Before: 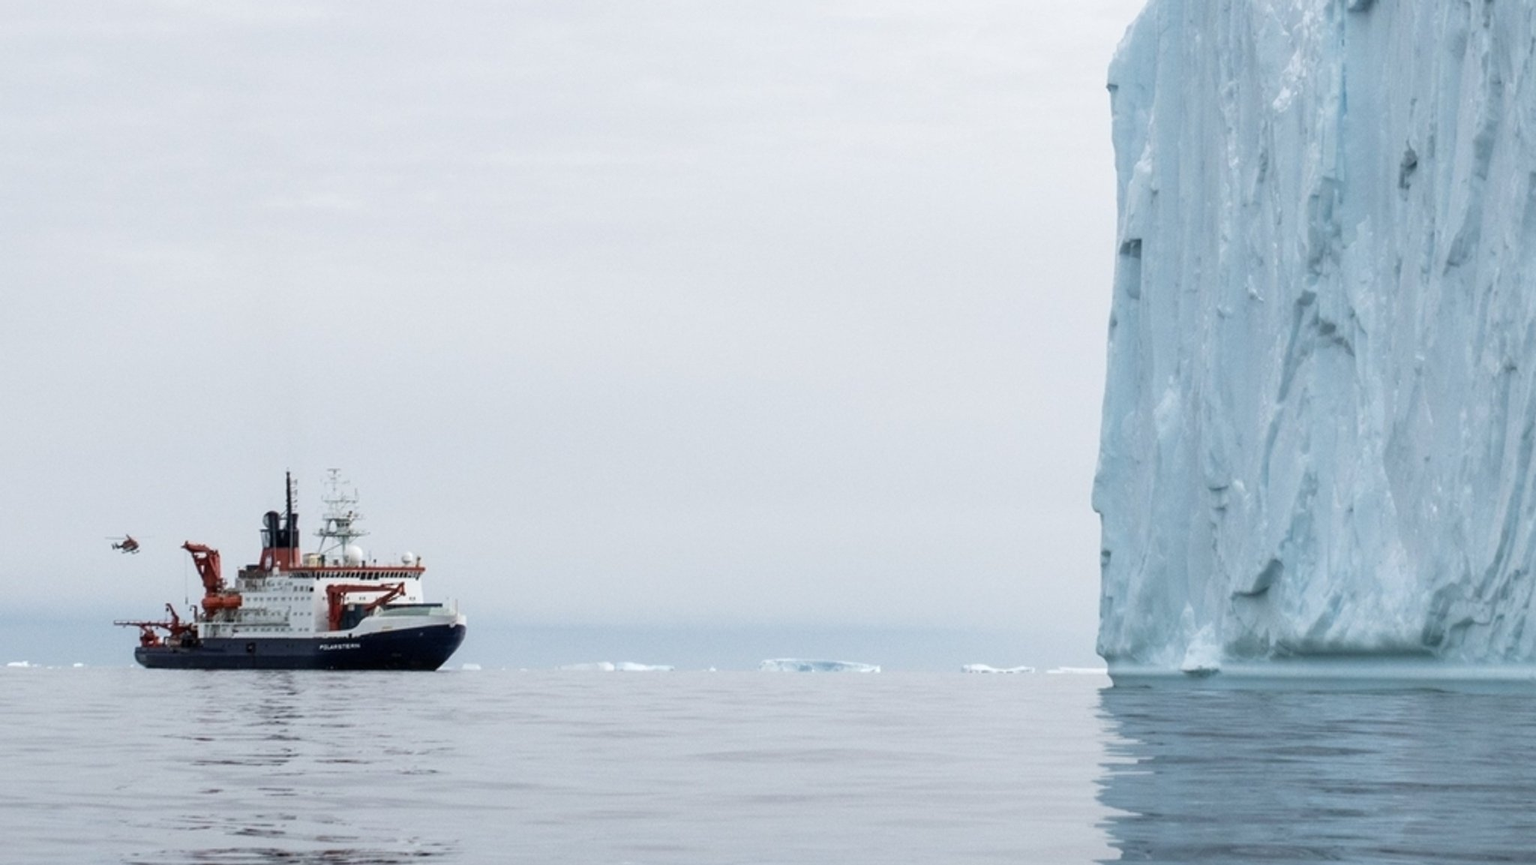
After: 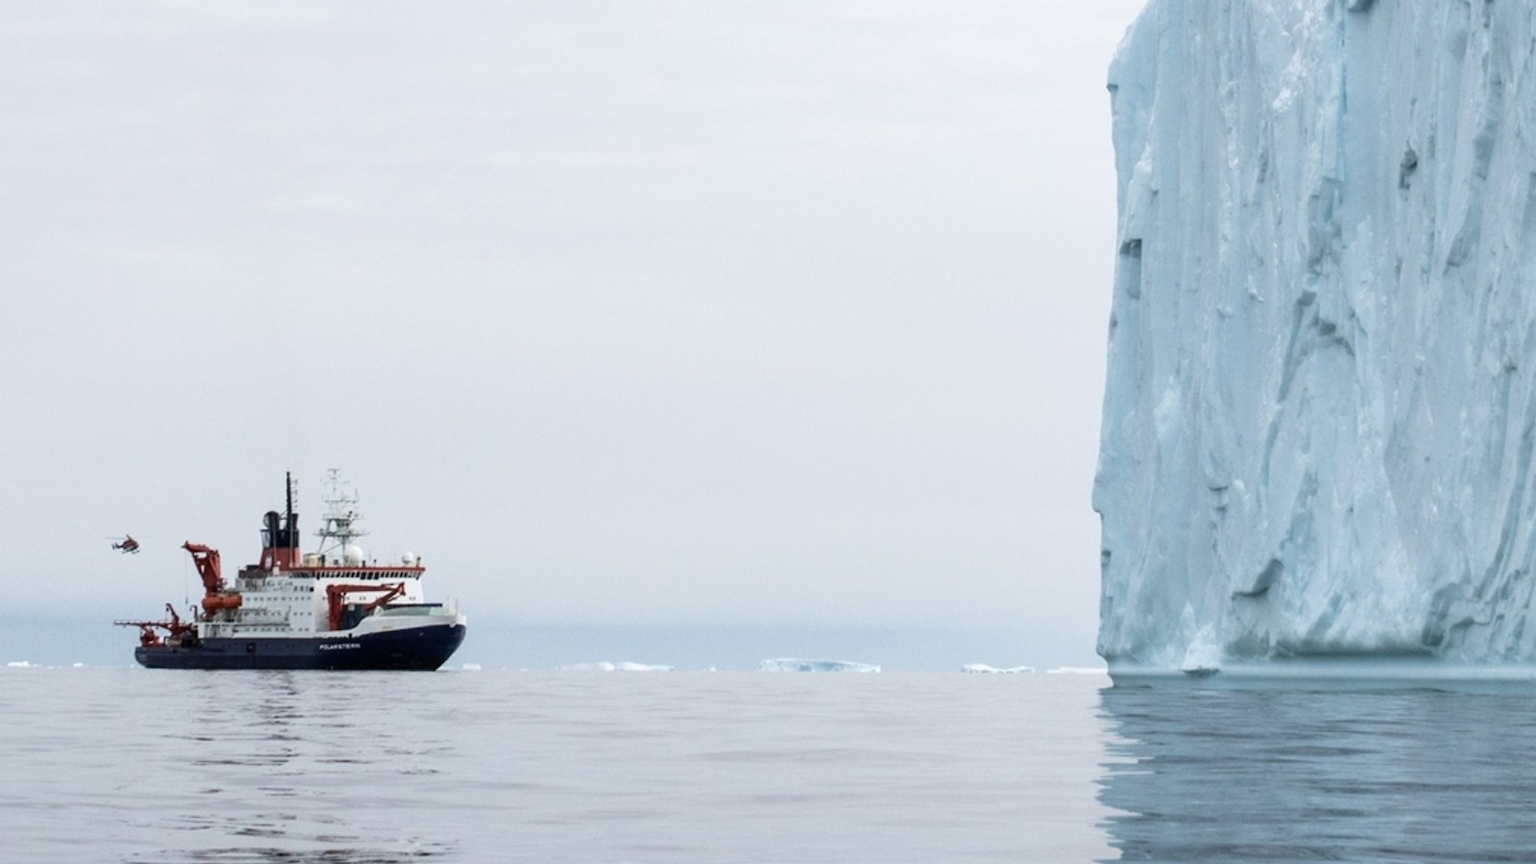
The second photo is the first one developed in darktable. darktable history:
contrast brightness saturation: contrast 0.103, brightness 0.019, saturation 0.021
